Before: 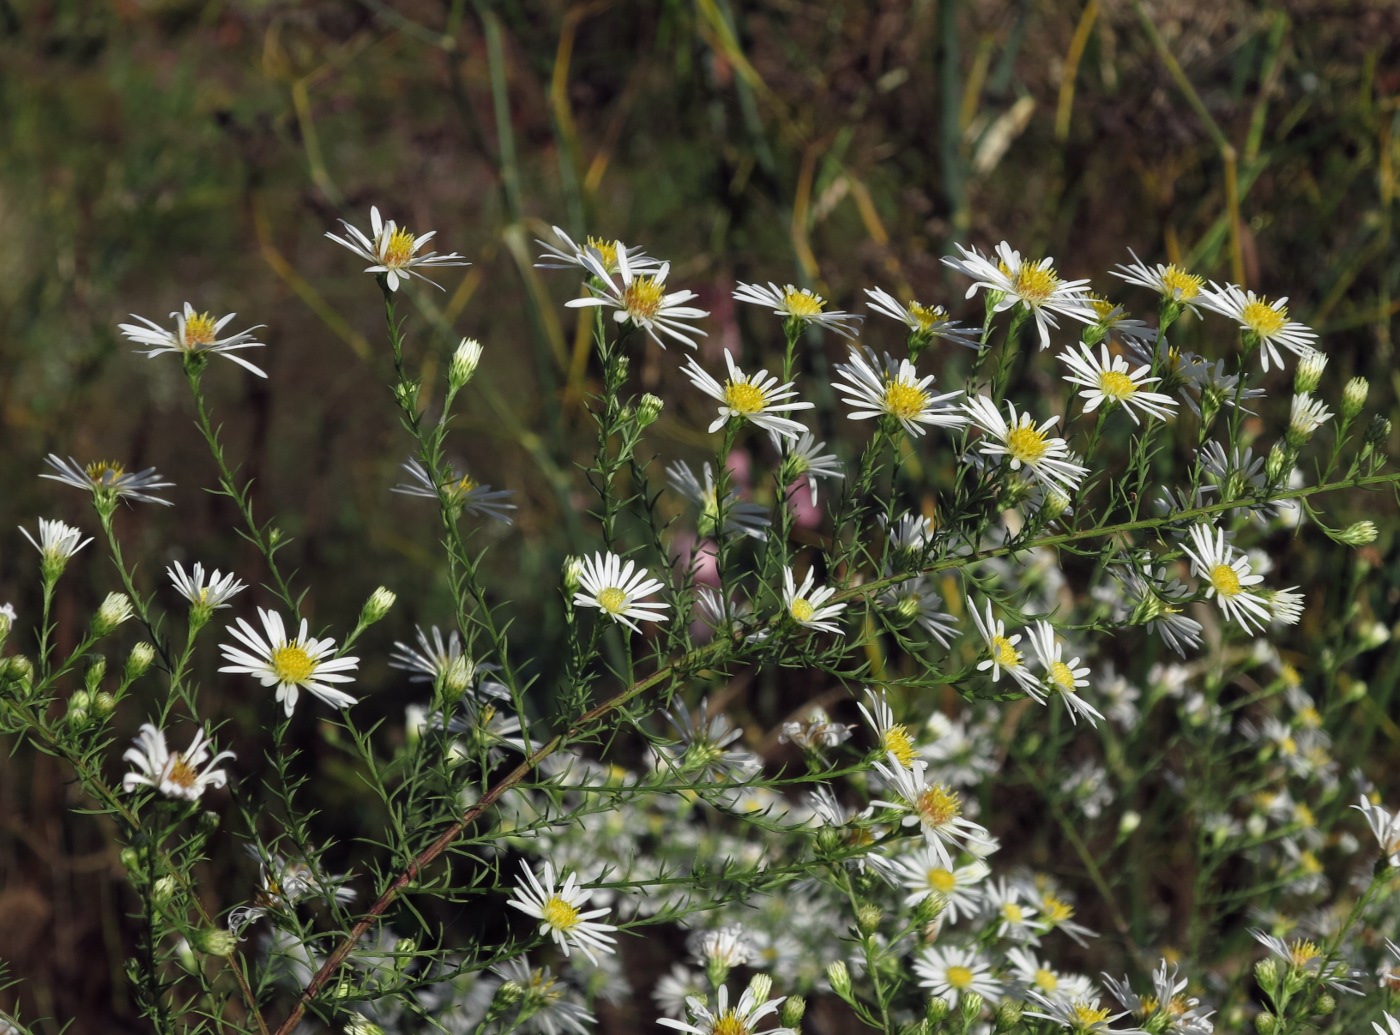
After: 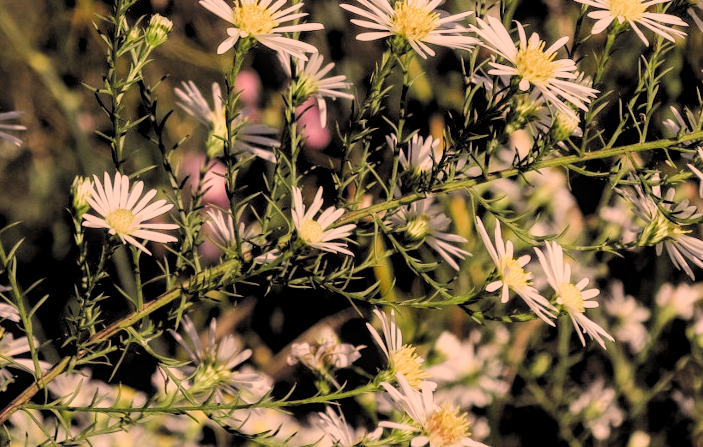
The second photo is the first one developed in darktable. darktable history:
contrast brightness saturation: contrast 0.006, saturation -0.055
exposure: black level correction 0.001, exposure 0.962 EV, compensate highlight preservation false
color correction: highlights a* 22.32, highlights b* 22.16
local contrast: on, module defaults
filmic rgb: black relative exposure -2.82 EV, white relative exposure 4.56 EV, hardness 1.71, contrast 1.253, color science v5 (2021), contrast in shadows safe, contrast in highlights safe
crop: left 35.084%, top 36.682%, right 14.672%, bottom 20.092%
